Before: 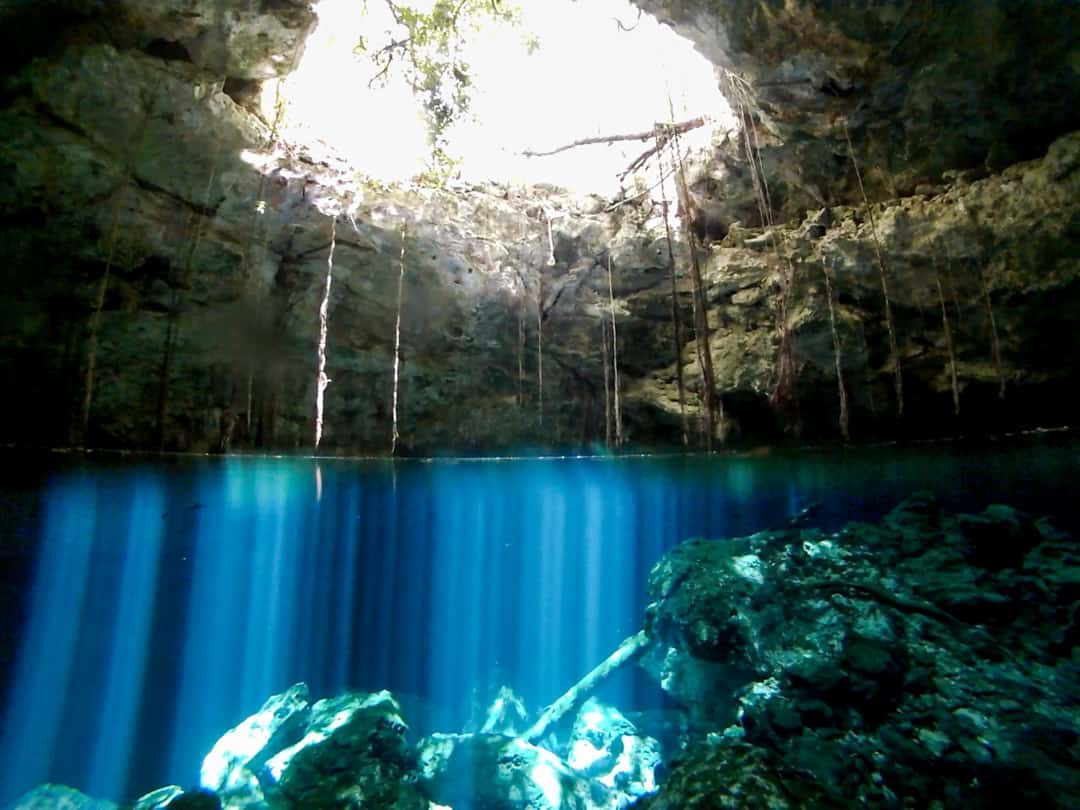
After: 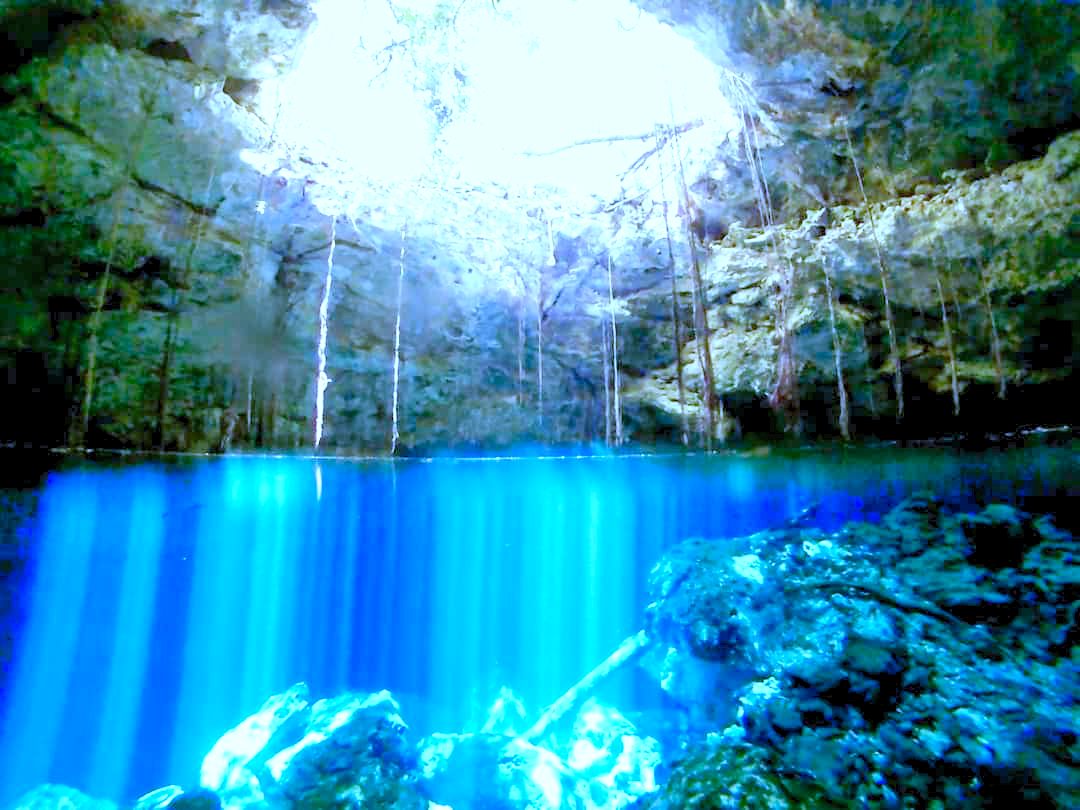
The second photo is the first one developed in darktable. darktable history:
exposure: black level correction 0, exposure 0.5 EV, compensate highlight preservation false
white balance: red 0.766, blue 1.537
levels: levels [0.008, 0.318, 0.836]
